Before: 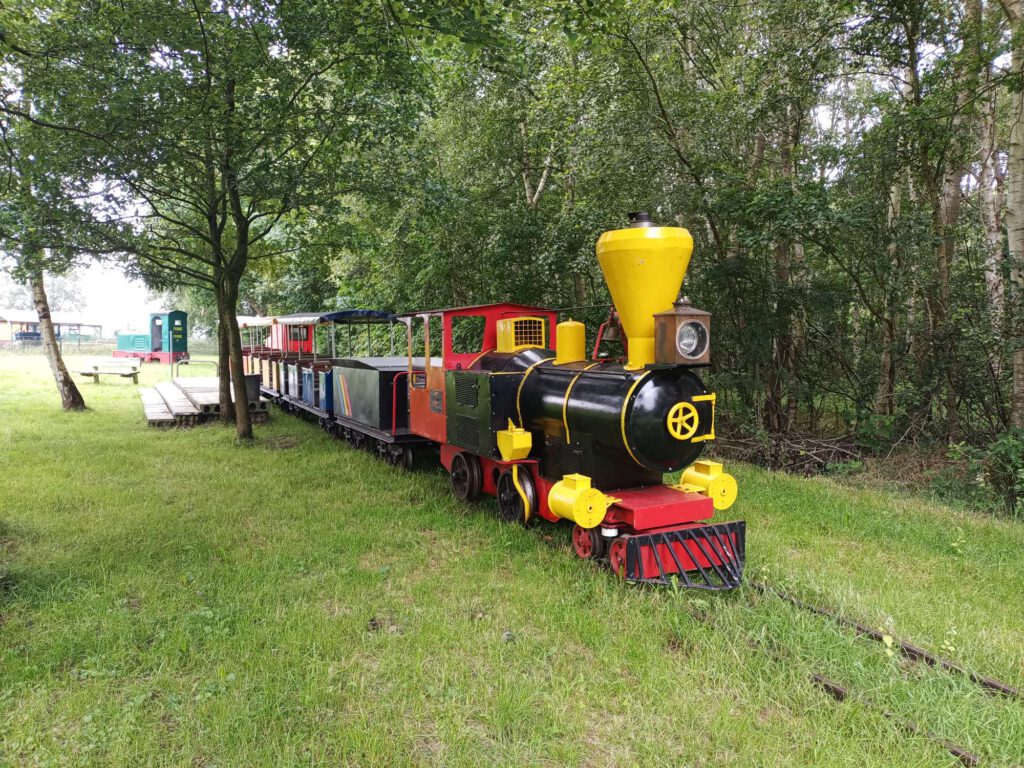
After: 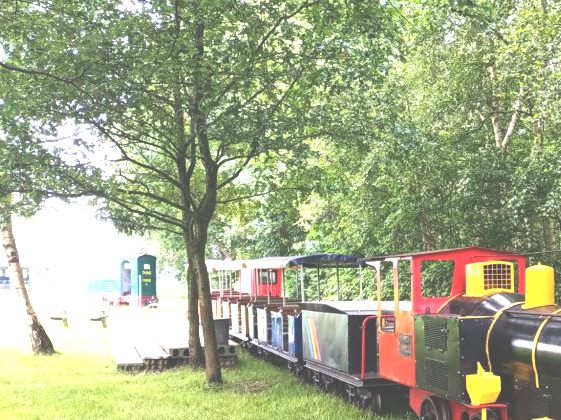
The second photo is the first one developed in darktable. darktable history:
contrast brightness saturation: contrast 0.047
exposure: black level correction -0.023, exposure 1.395 EV, compensate exposure bias true, compensate highlight preservation false
crop and rotate: left 3.049%, top 7.395%, right 42.136%, bottom 37.87%
